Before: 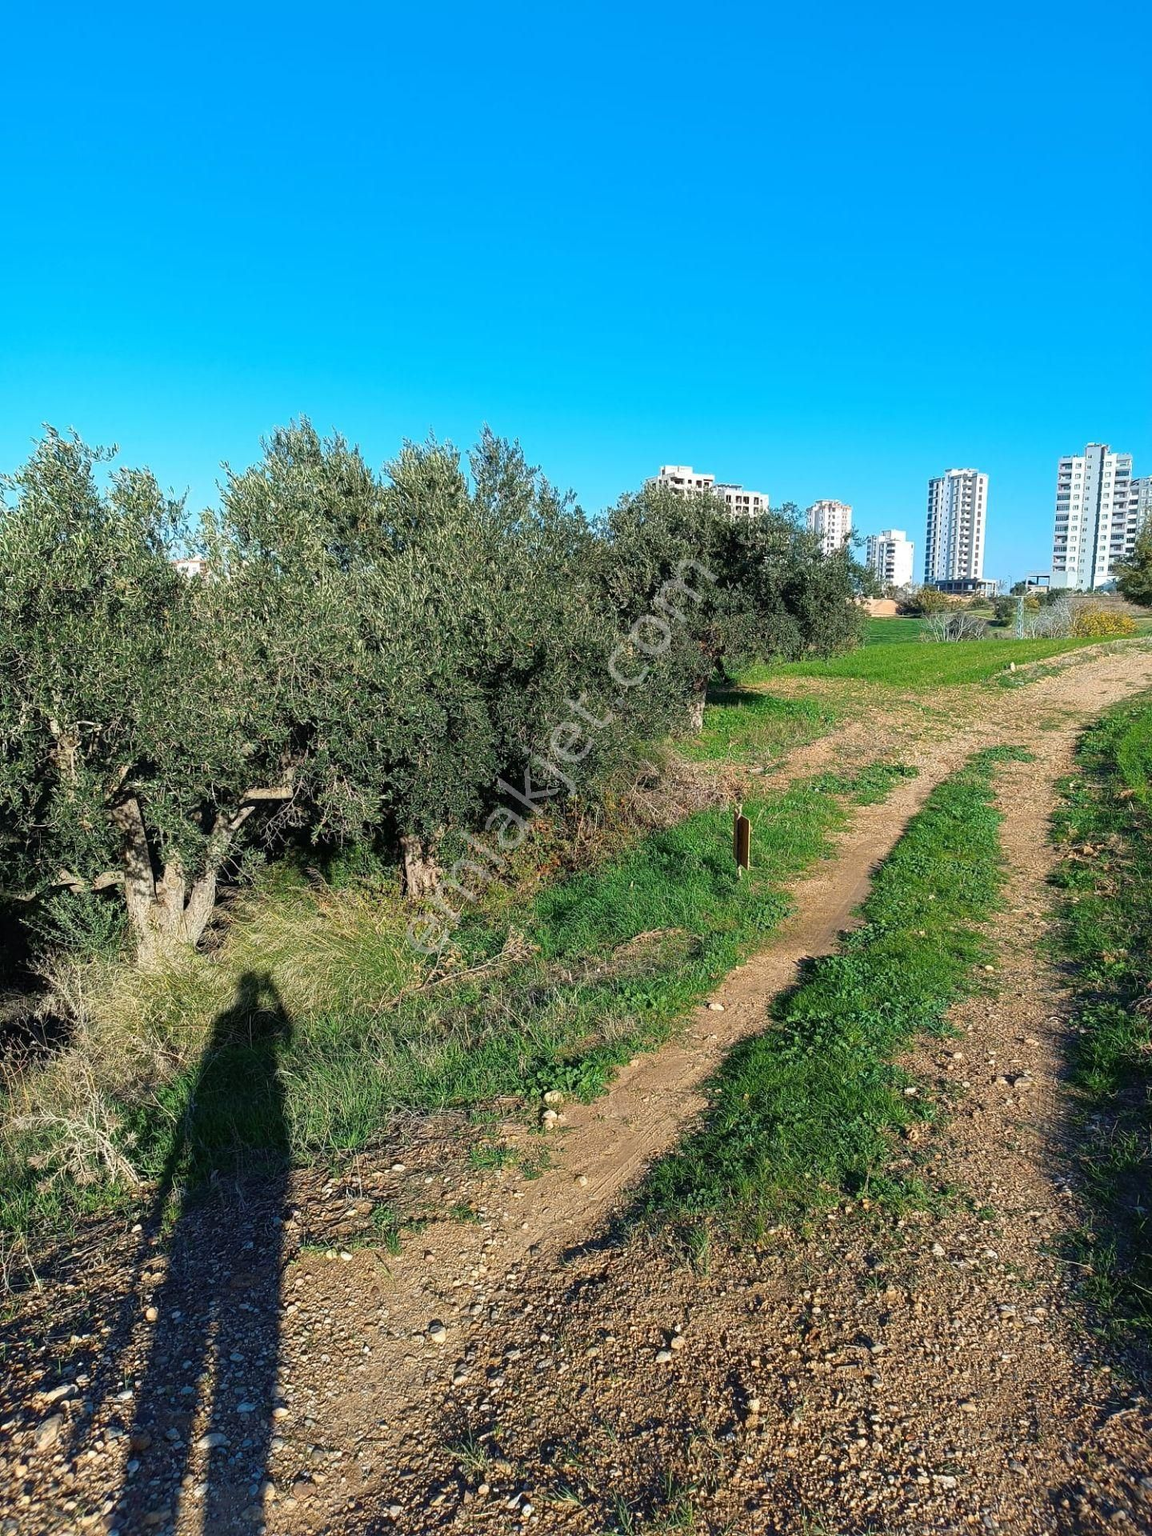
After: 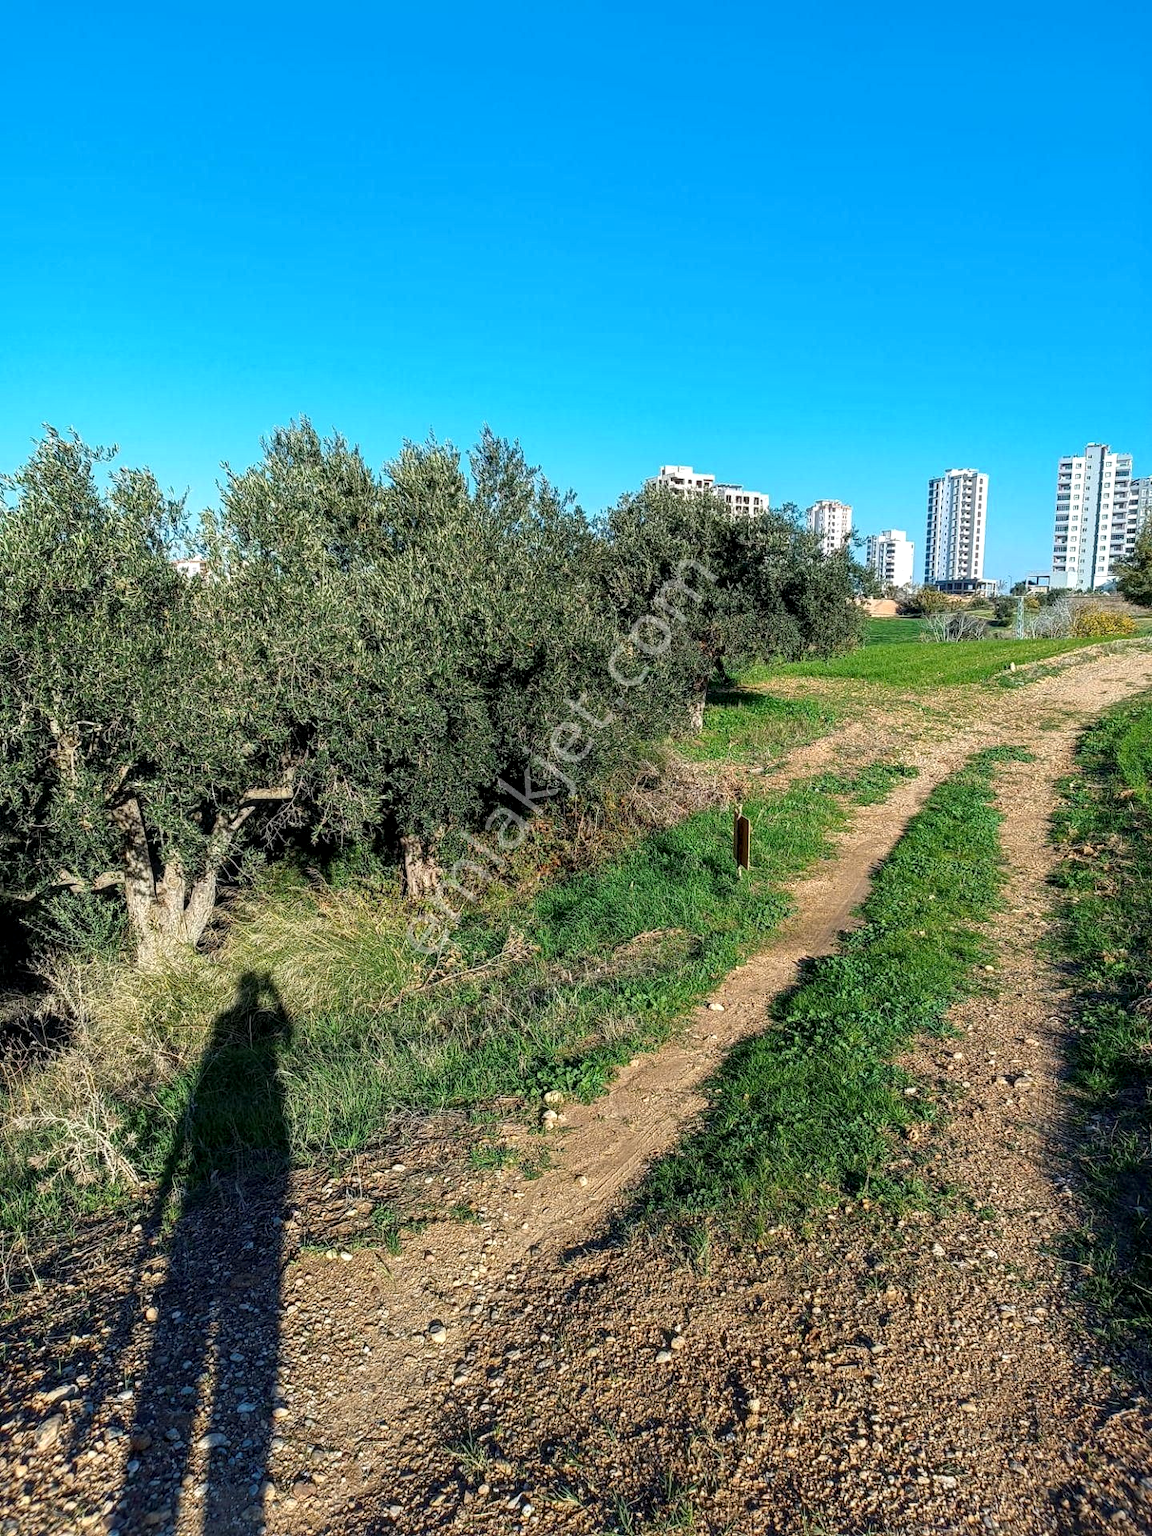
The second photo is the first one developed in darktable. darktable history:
local contrast: highlights 62%, detail 143%, midtone range 0.421
